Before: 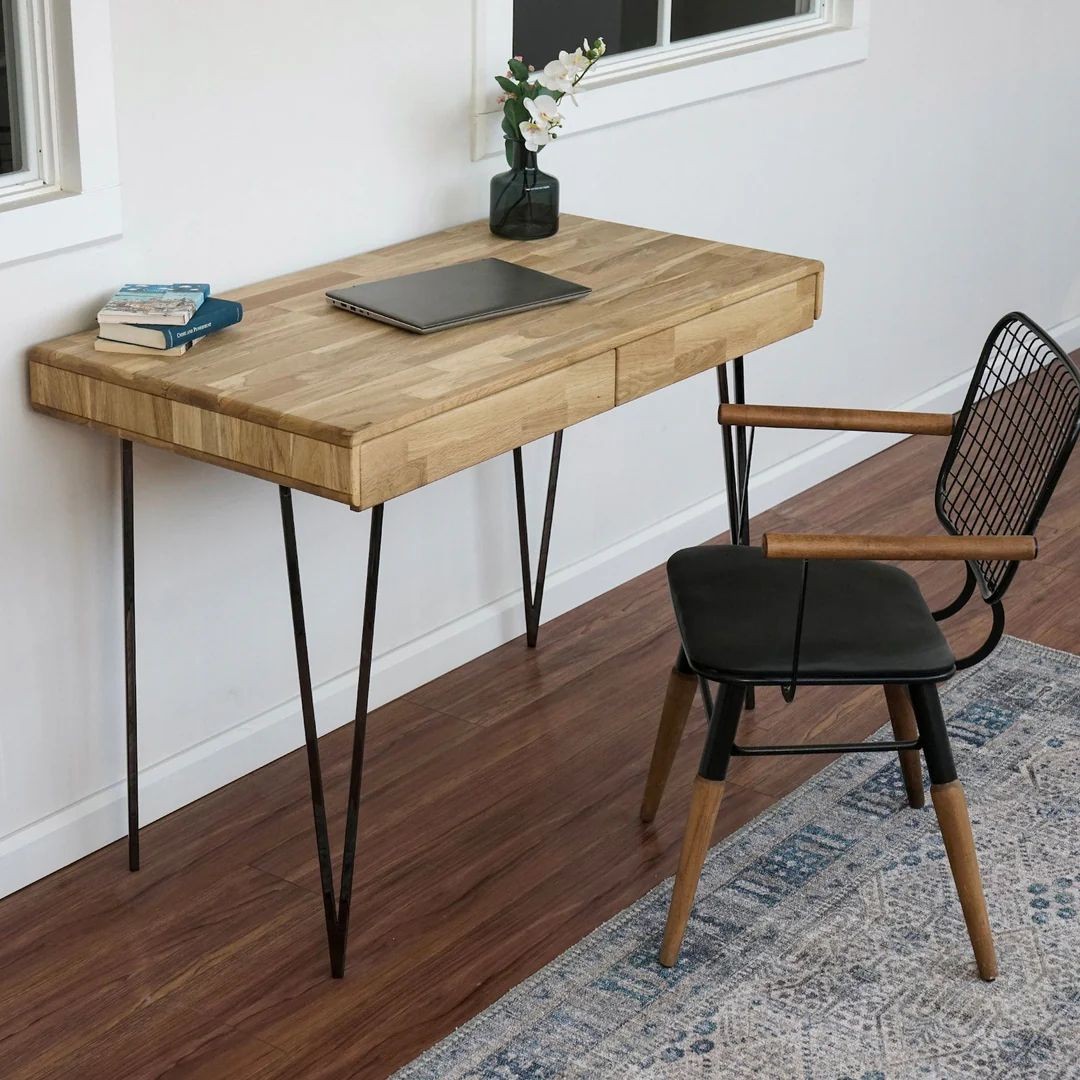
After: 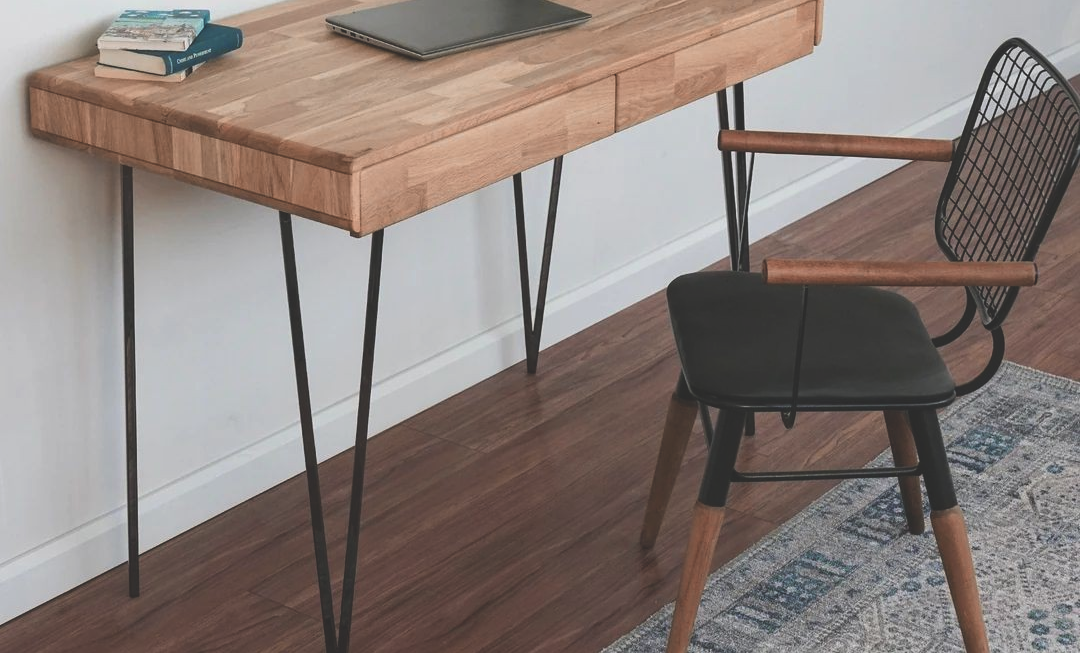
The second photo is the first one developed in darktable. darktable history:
color zones: curves: ch2 [(0, 0.488) (0.143, 0.417) (0.286, 0.212) (0.429, 0.179) (0.571, 0.154) (0.714, 0.415) (0.857, 0.495) (1, 0.488)]
crop and rotate: top 25.465%, bottom 13.989%
exposure: black level correction -0.026, exposure -0.12 EV, compensate highlight preservation false
